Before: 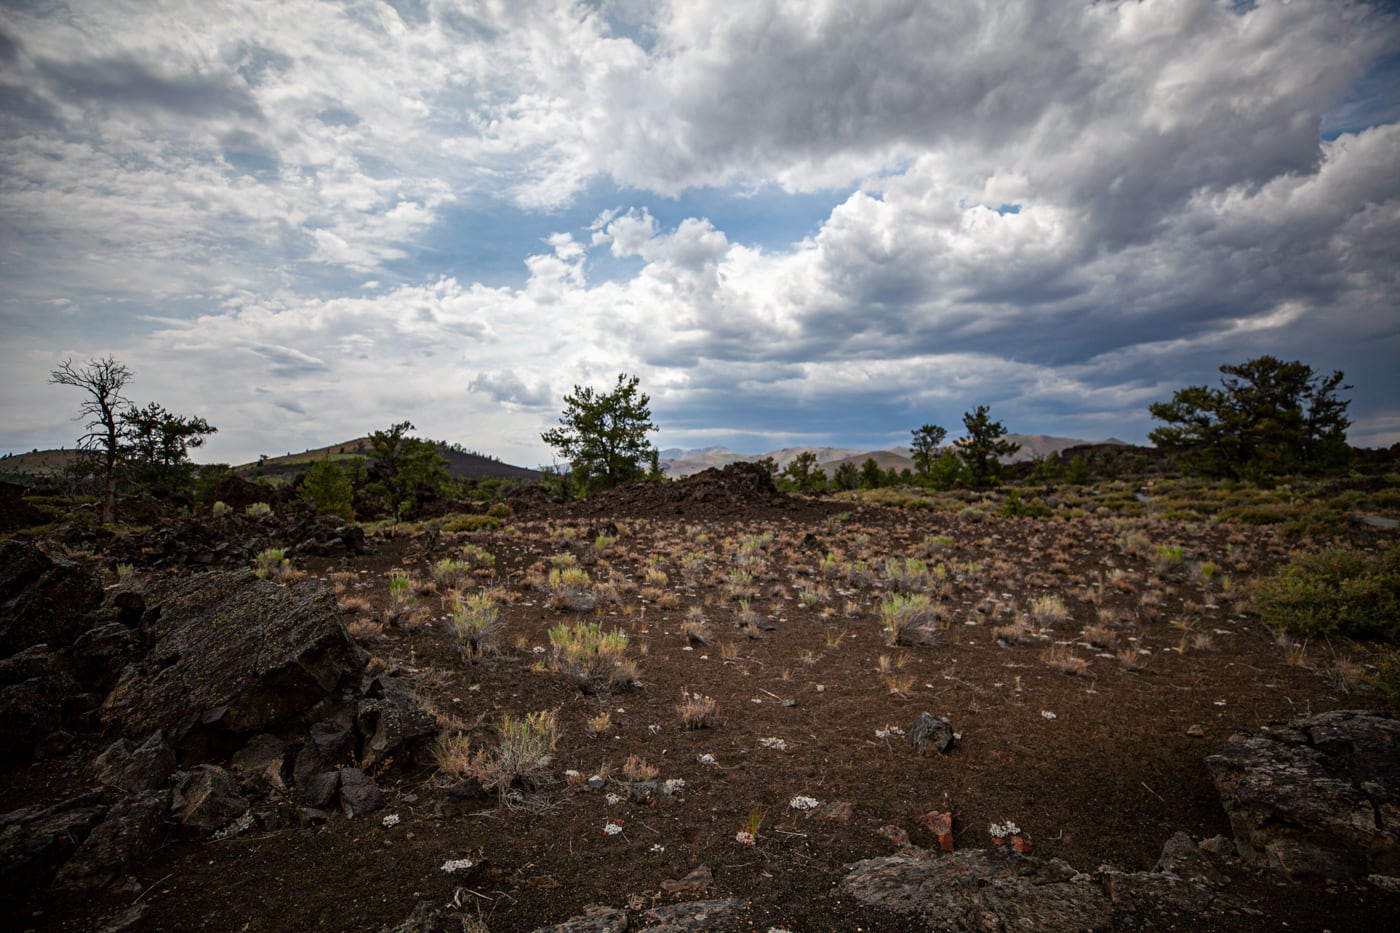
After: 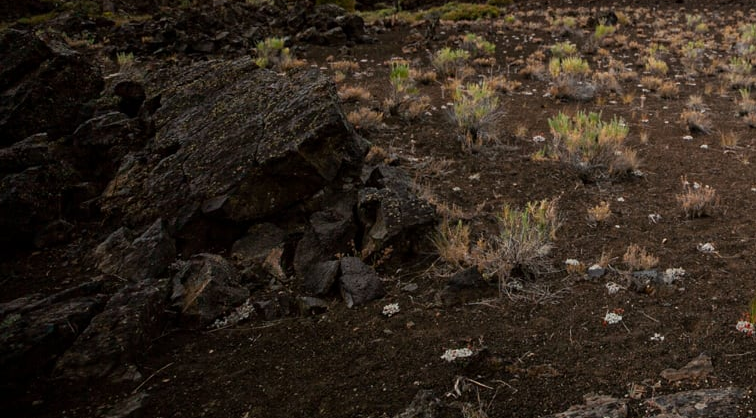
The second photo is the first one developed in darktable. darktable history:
crop and rotate: top 54.886%, right 45.943%, bottom 0.219%
tone equalizer: on, module defaults
